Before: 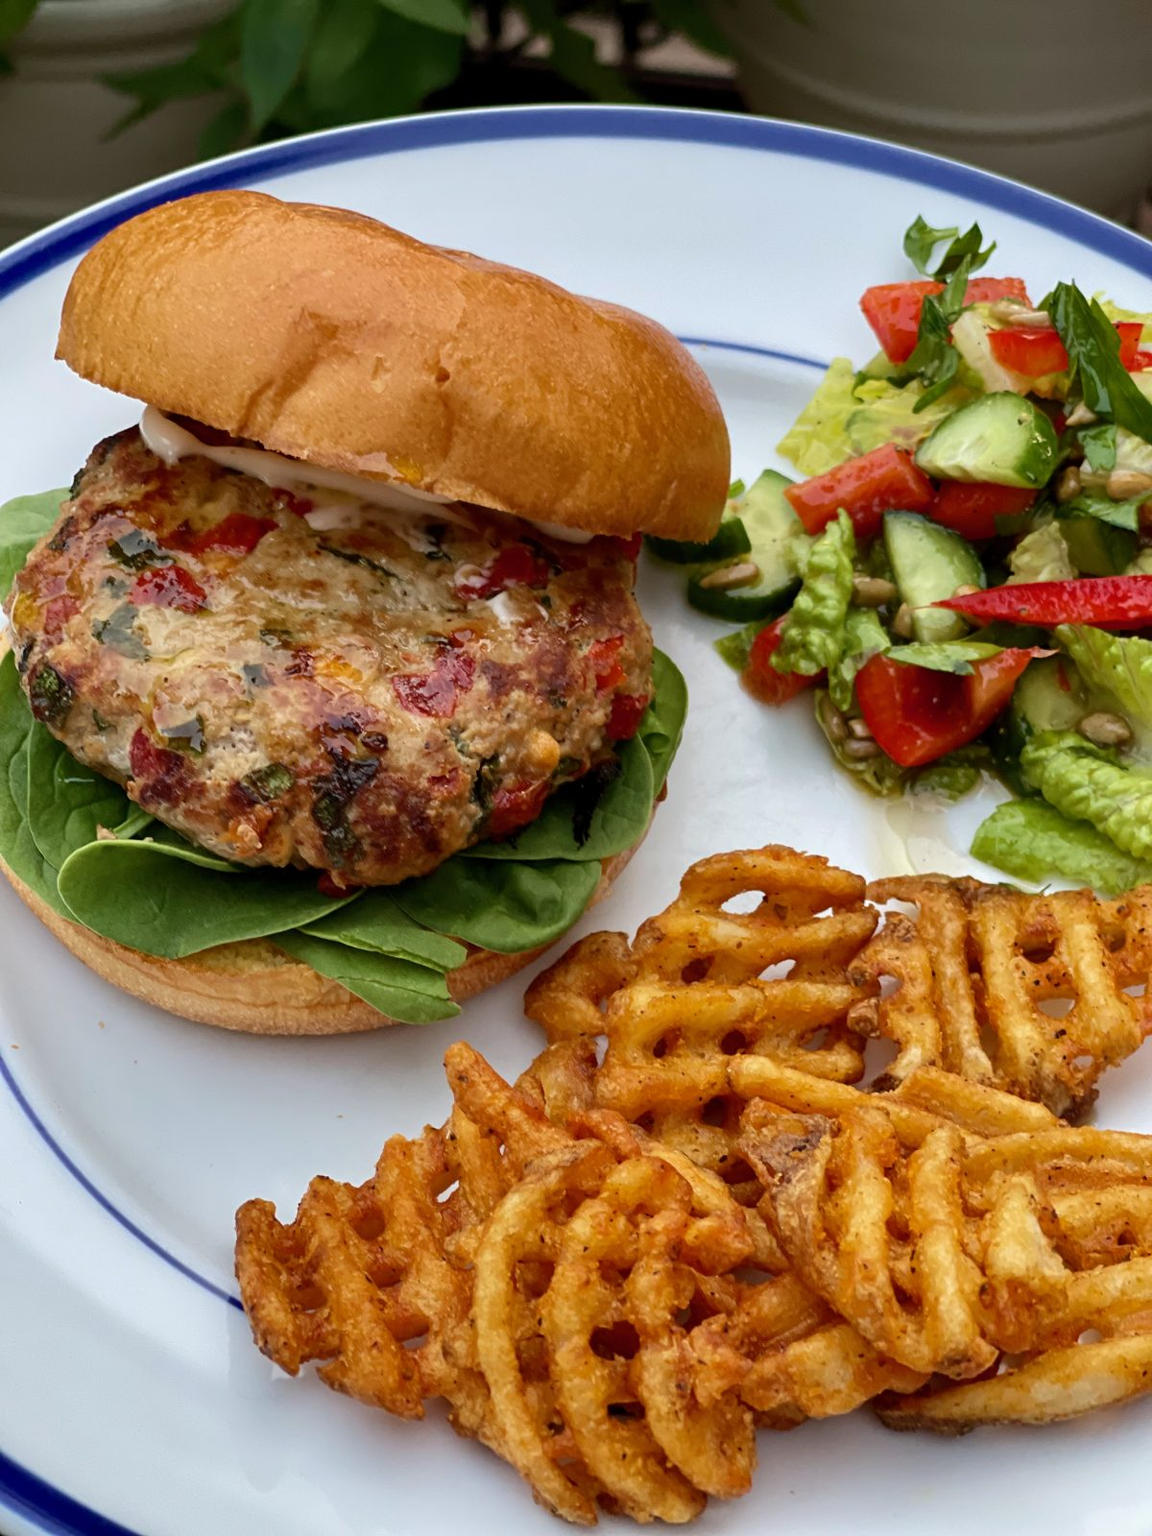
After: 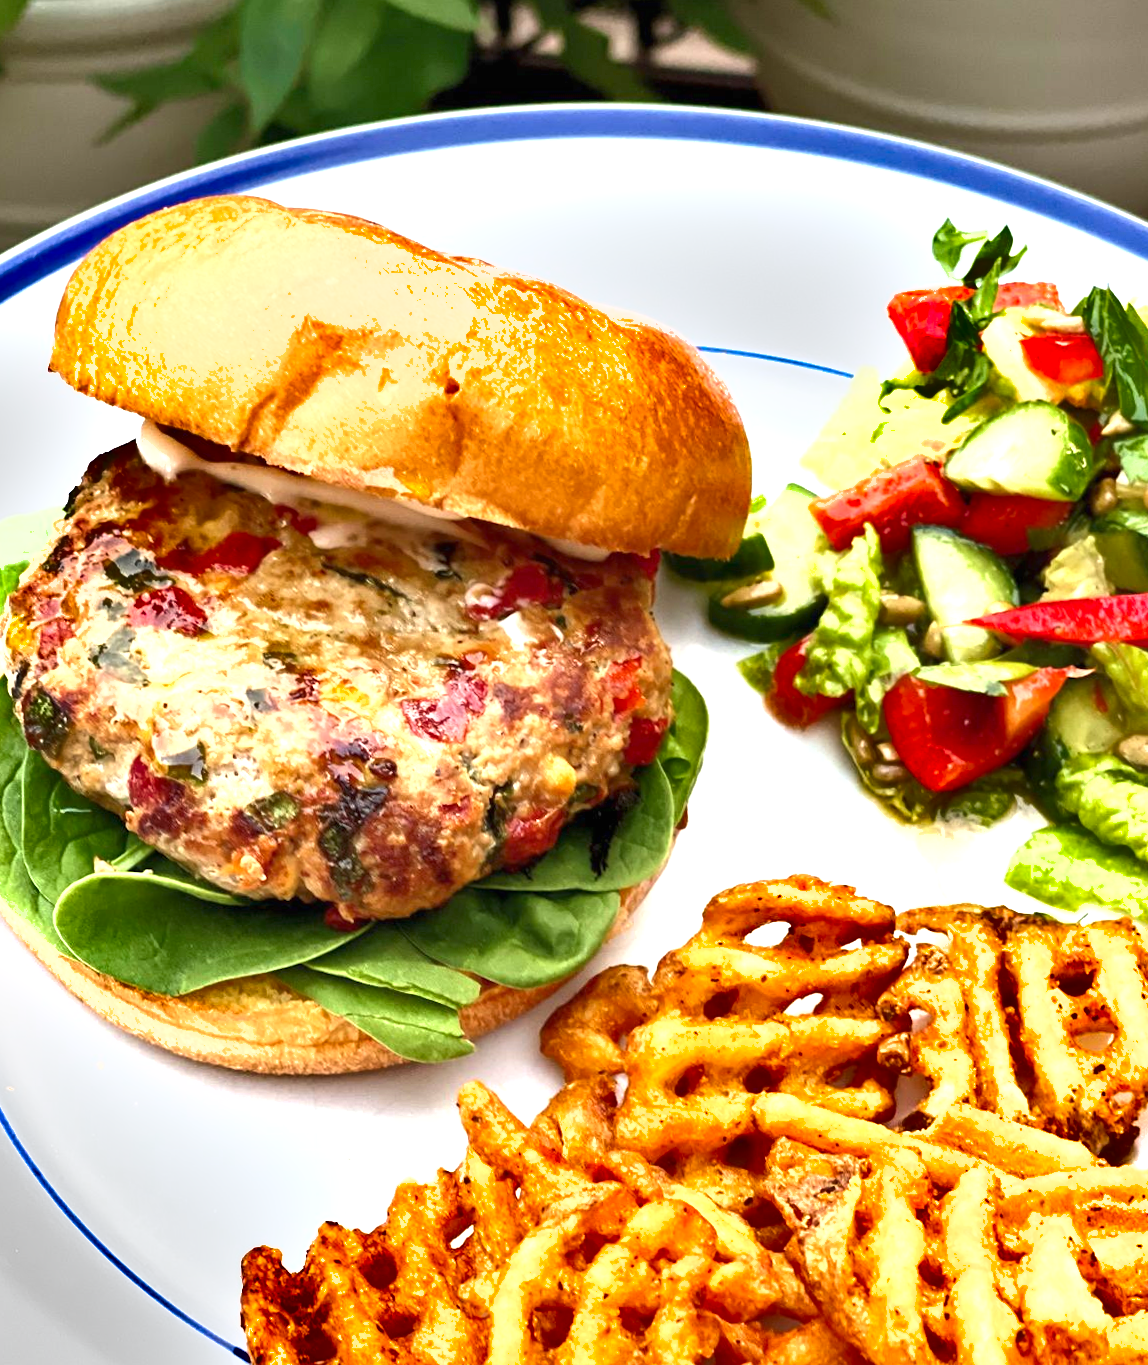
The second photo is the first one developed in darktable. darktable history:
levels: black 0.103%
crop and rotate: angle 0.312°, left 0.242%, right 3.371%, bottom 14.066%
exposure: black level correction 0, exposure 1.682 EV, compensate highlight preservation false
shadows and highlights: soften with gaussian
